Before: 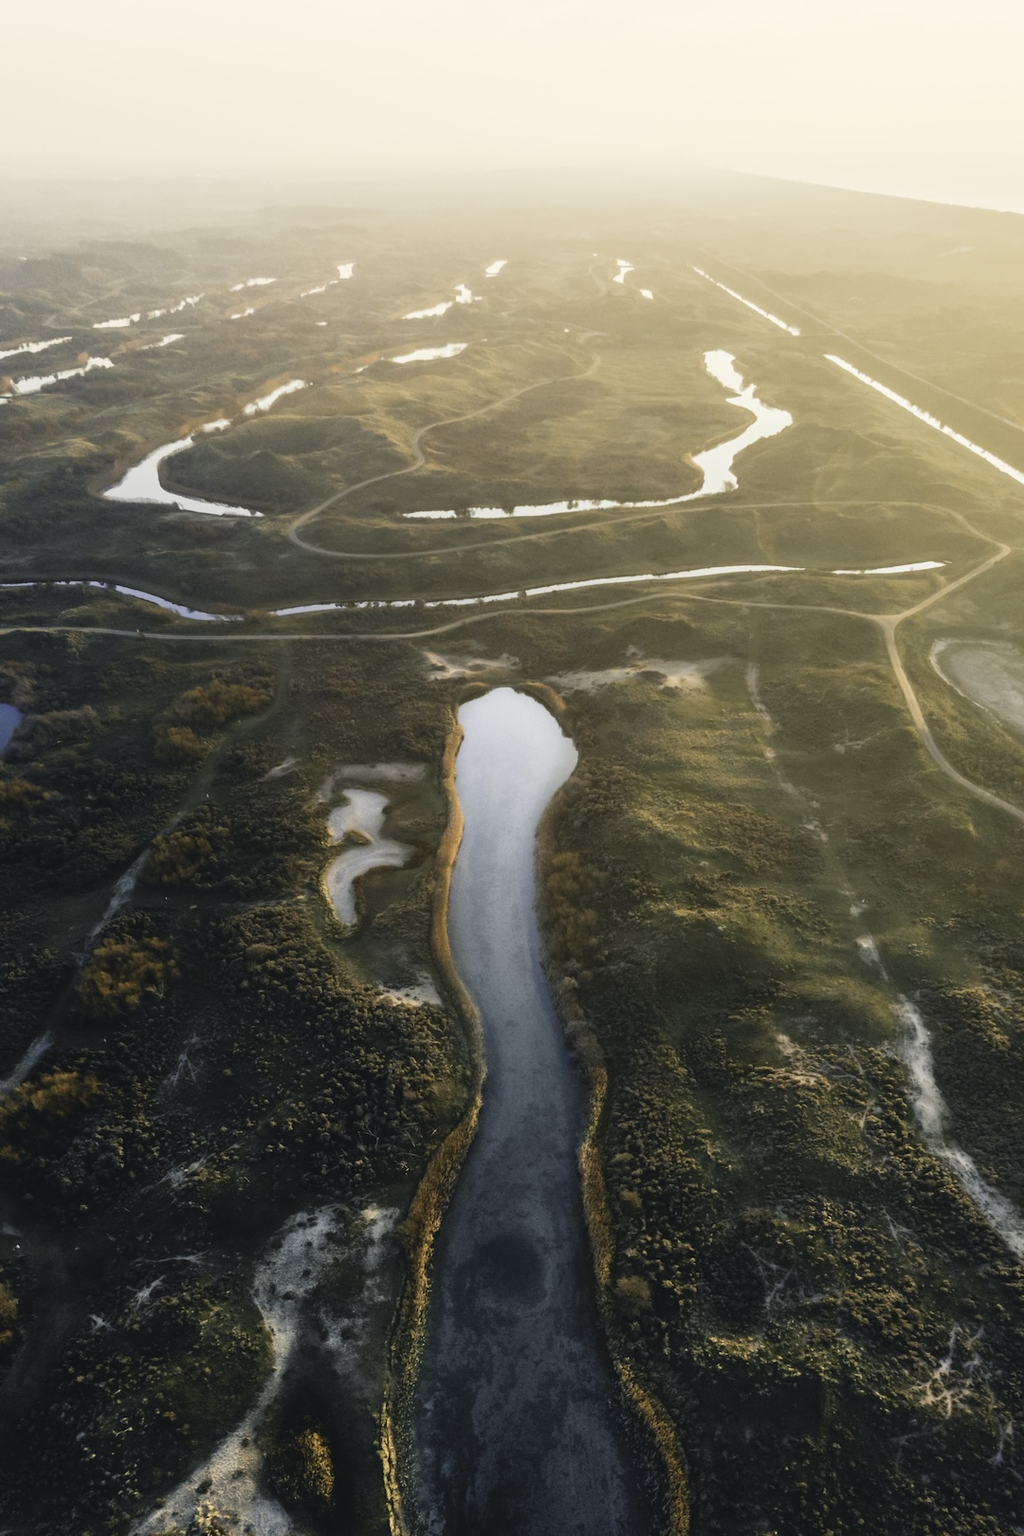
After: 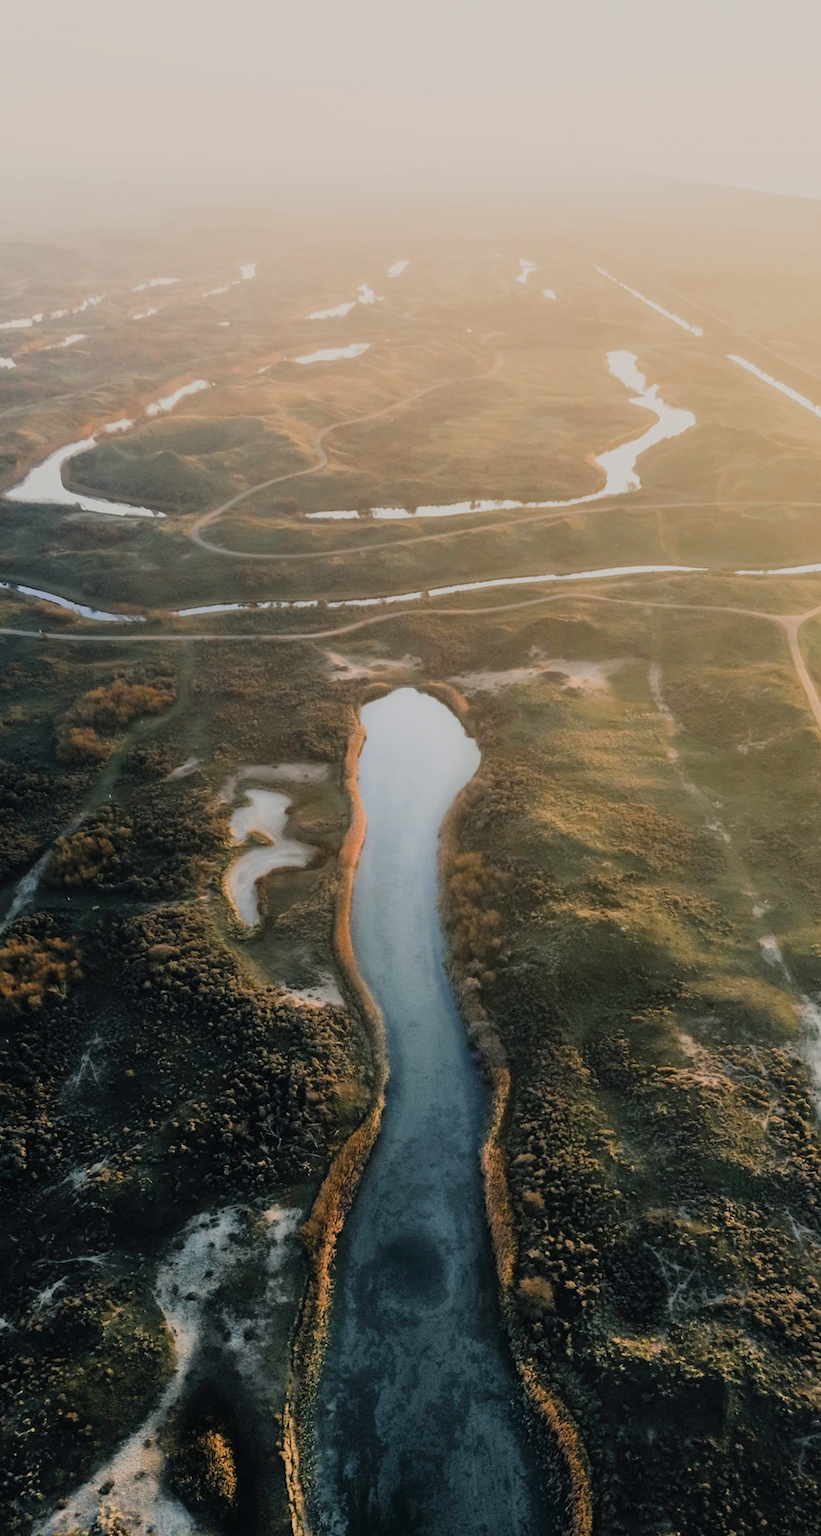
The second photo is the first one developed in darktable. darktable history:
filmic rgb: black relative exposure -6.98 EV, white relative exposure 5.63 EV, hardness 2.86
crop and rotate: left 9.597%, right 10.195%
